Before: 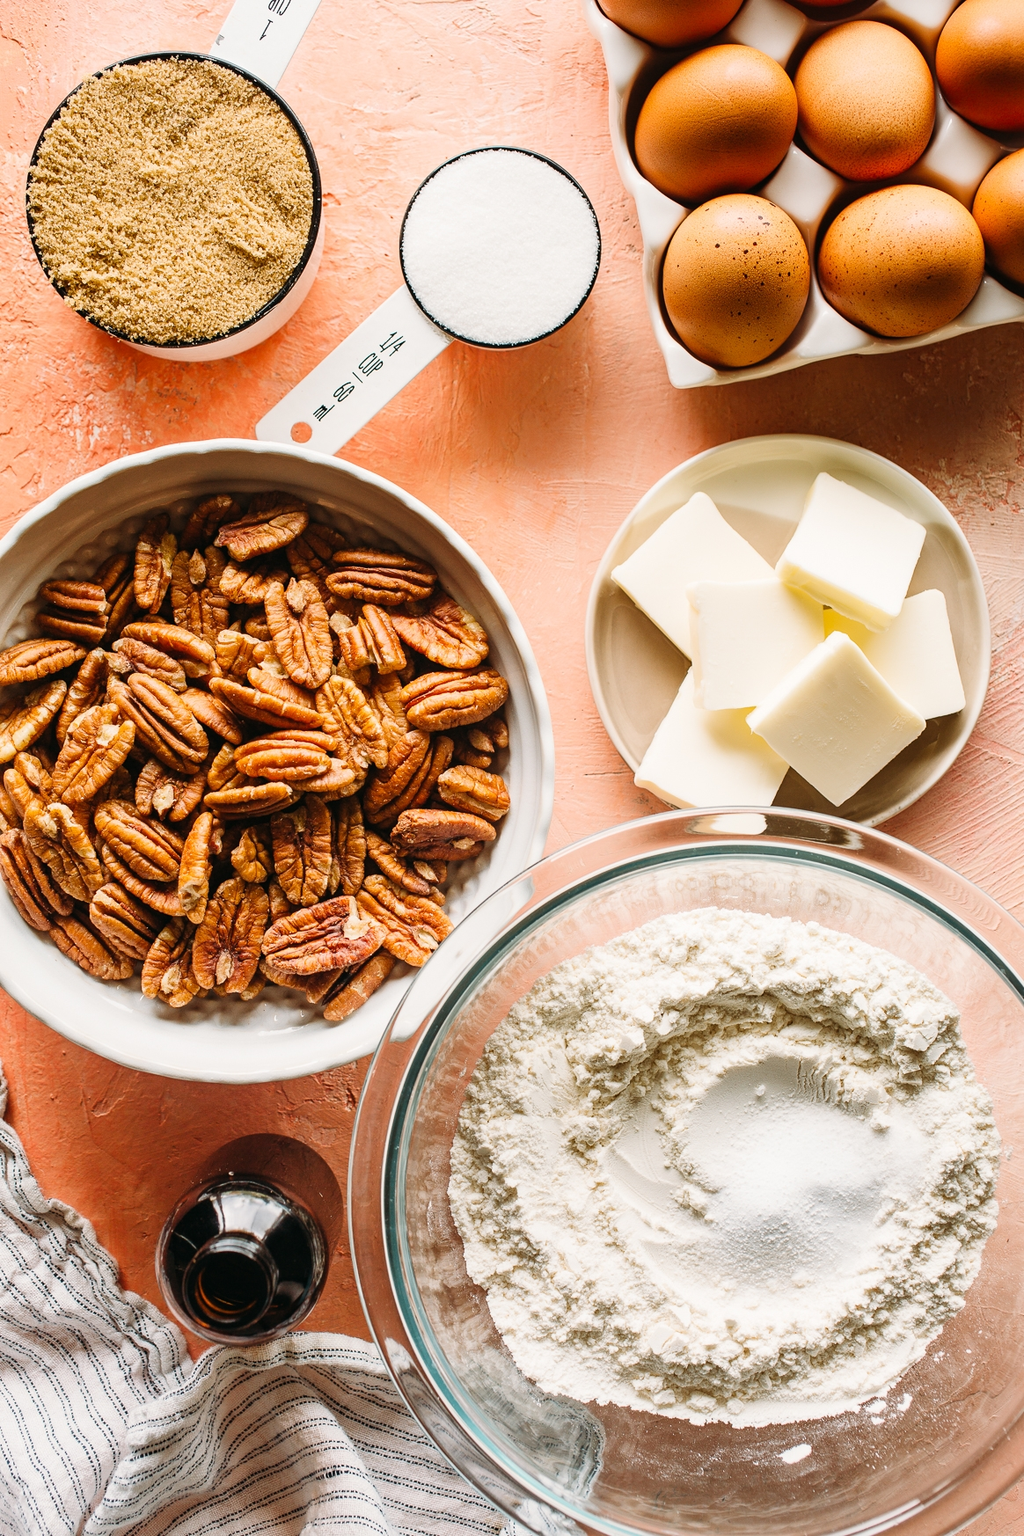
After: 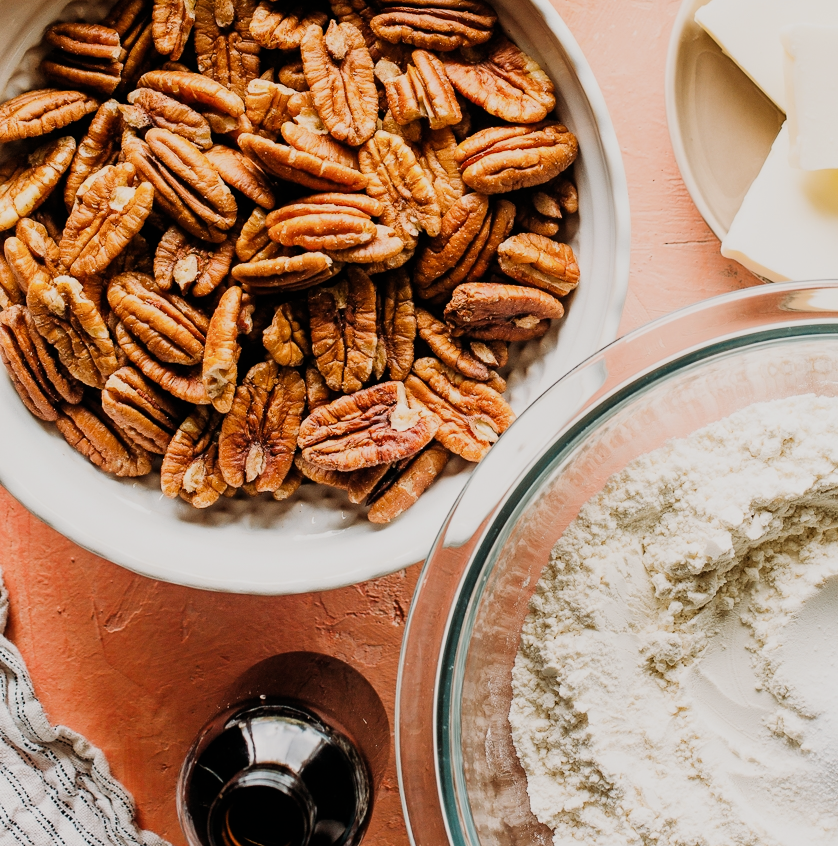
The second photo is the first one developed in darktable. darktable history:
filmic rgb: black relative exposure -7.65 EV, hardness 4.02, contrast 1.1, highlights saturation mix -30%
crop: top 36.498%, right 27.964%, bottom 14.995%
